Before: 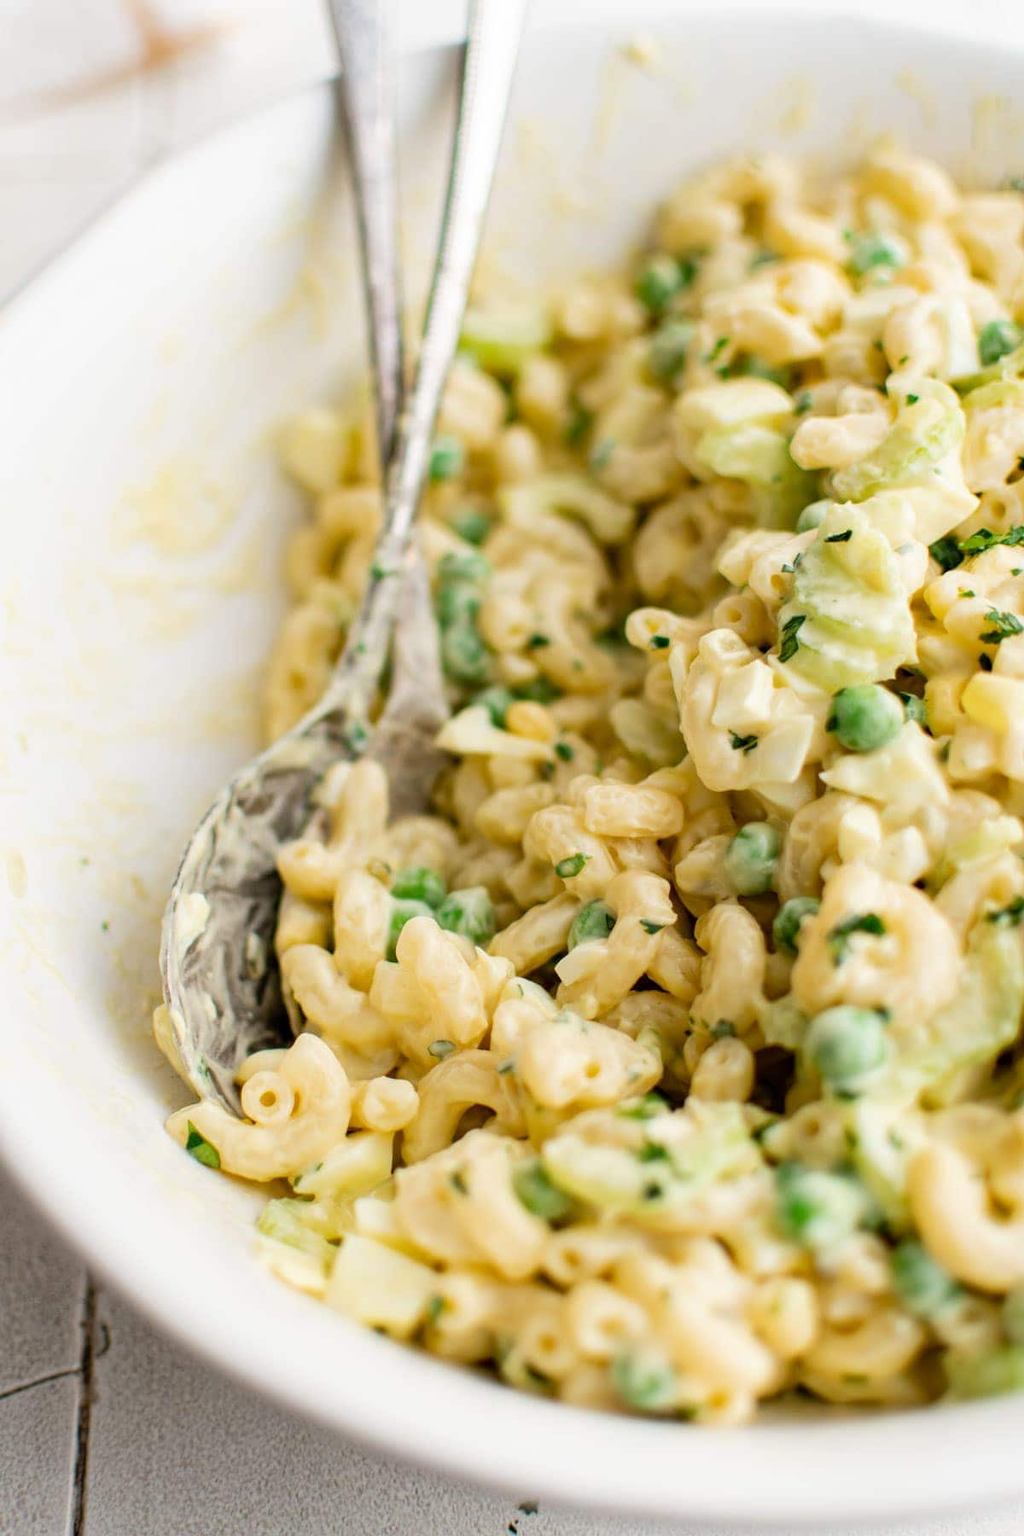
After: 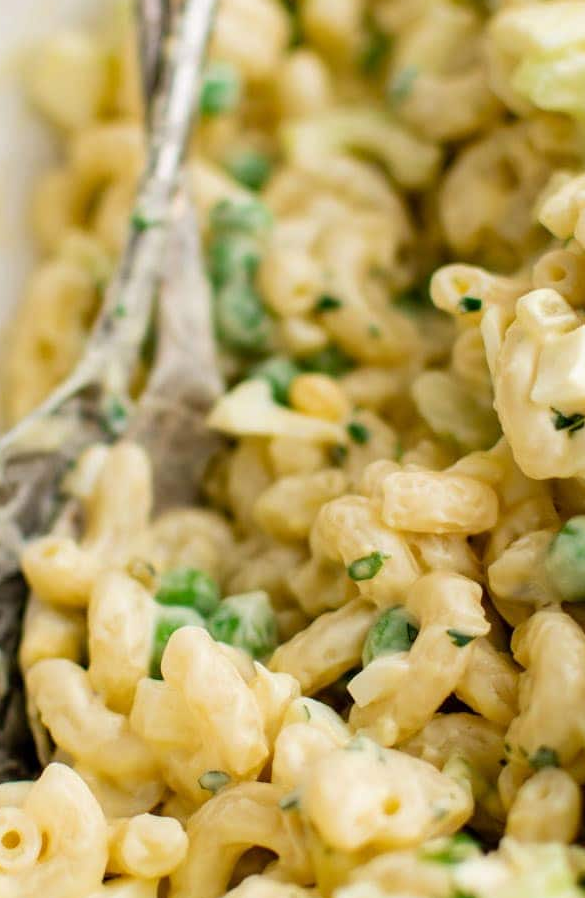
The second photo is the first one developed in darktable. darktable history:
crop: left 25.295%, top 24.913%, right 25.301%, bottom 25.195%
